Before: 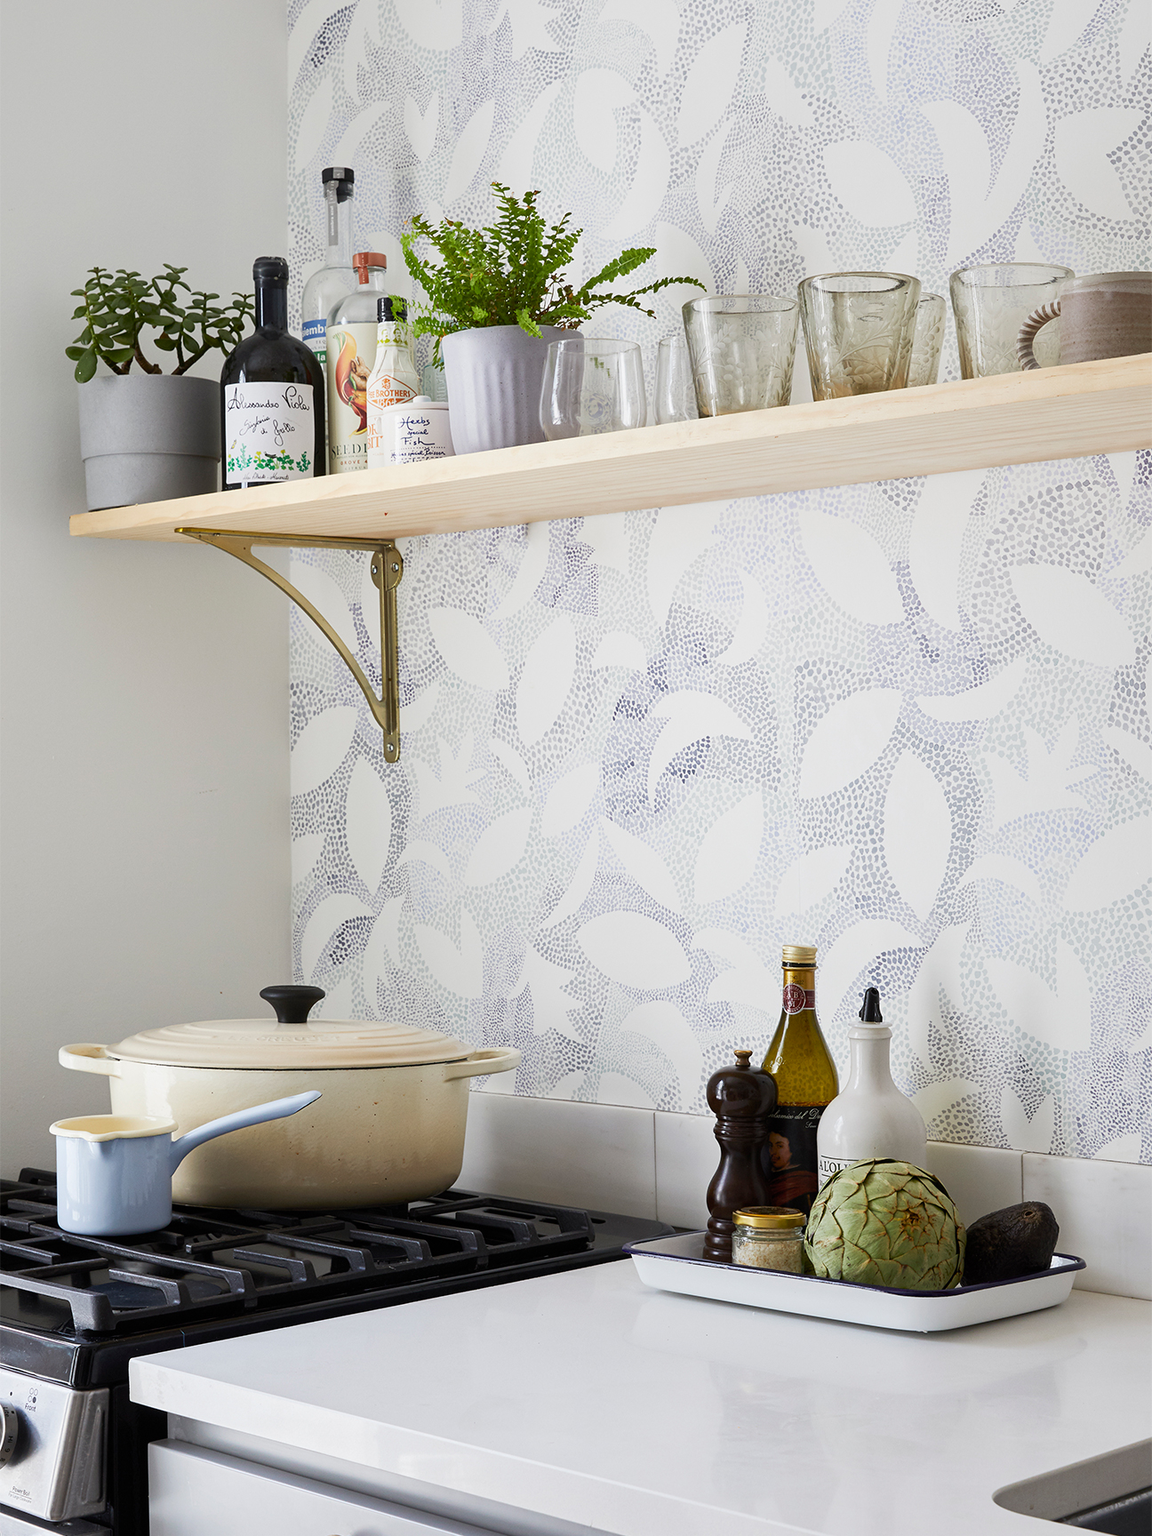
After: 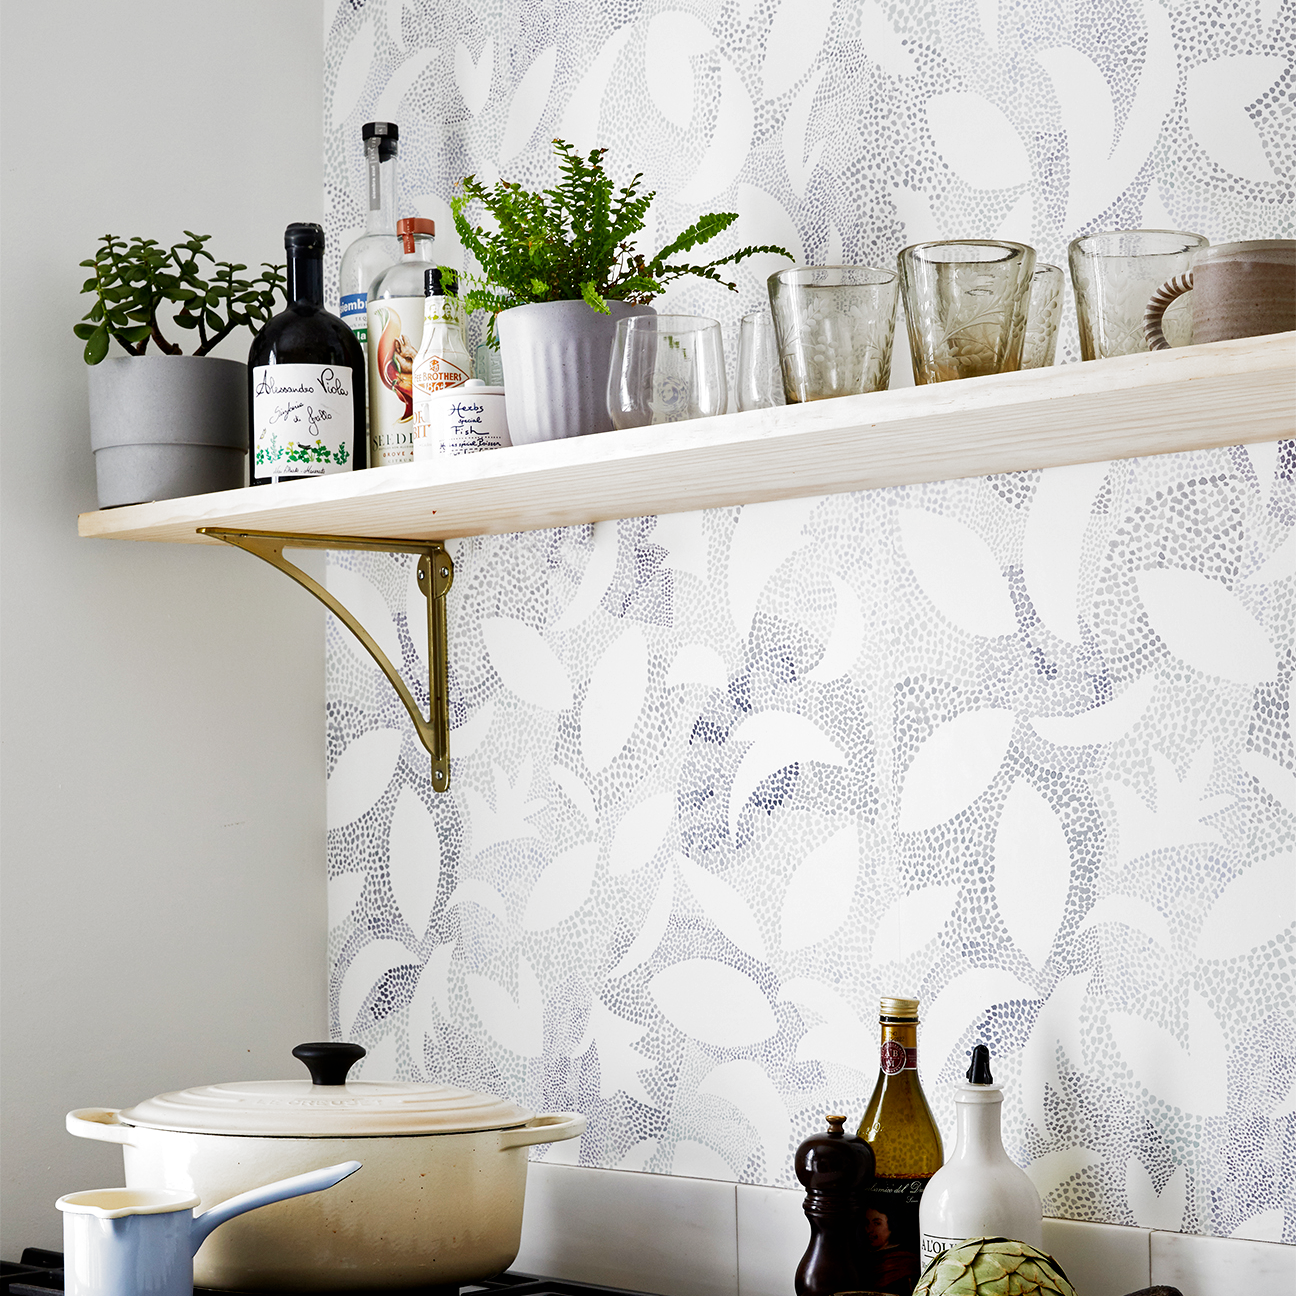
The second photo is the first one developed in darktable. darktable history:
shadows and highlights: shadows 35, highlights -35, soften with gaussian
filmic rgb: black relative exposure -8.2 EV, white relative exposure 2.2 EV, threshold 3 EV, hardness 7.11, latitude 75%, contrast 1.325, highlights saturation mix -2%, shadows ↔ highlights balance 30%, preserve chrominance no, color science v5 (2021), contrast in shadows safe, contrast in highlights safe, enable highlight reconstruction true
crop: top 3.857%, bottom 21.132%
